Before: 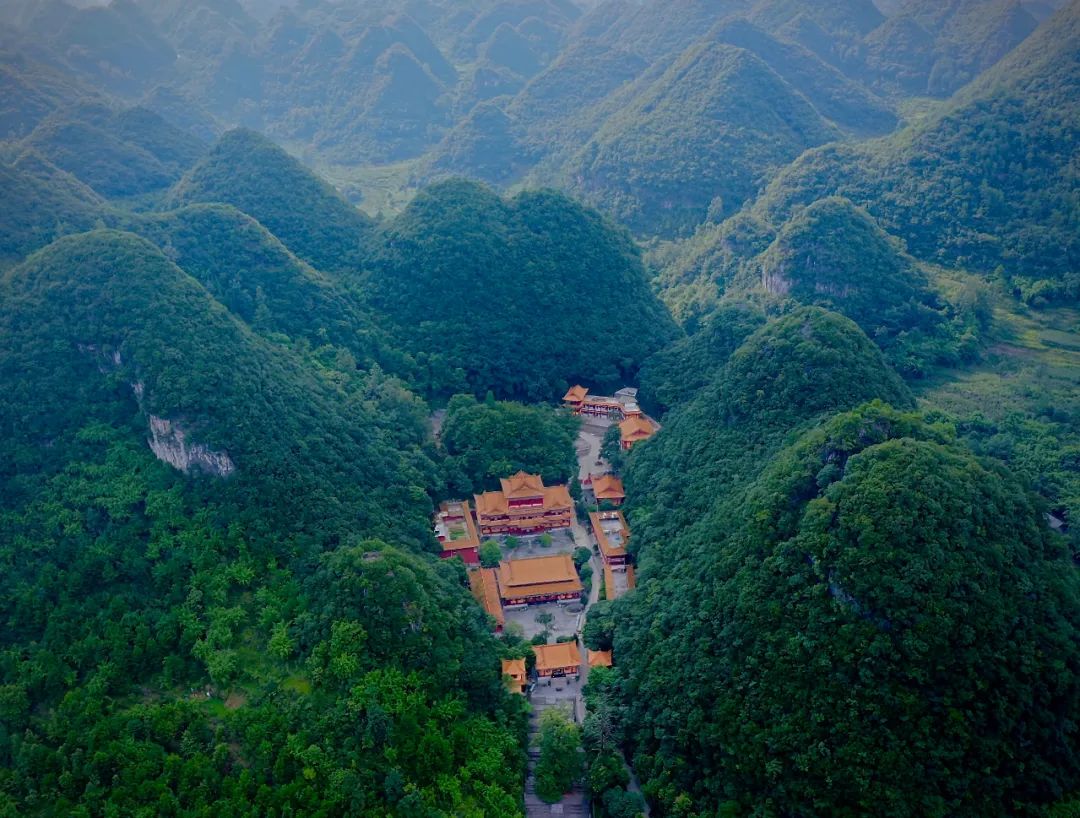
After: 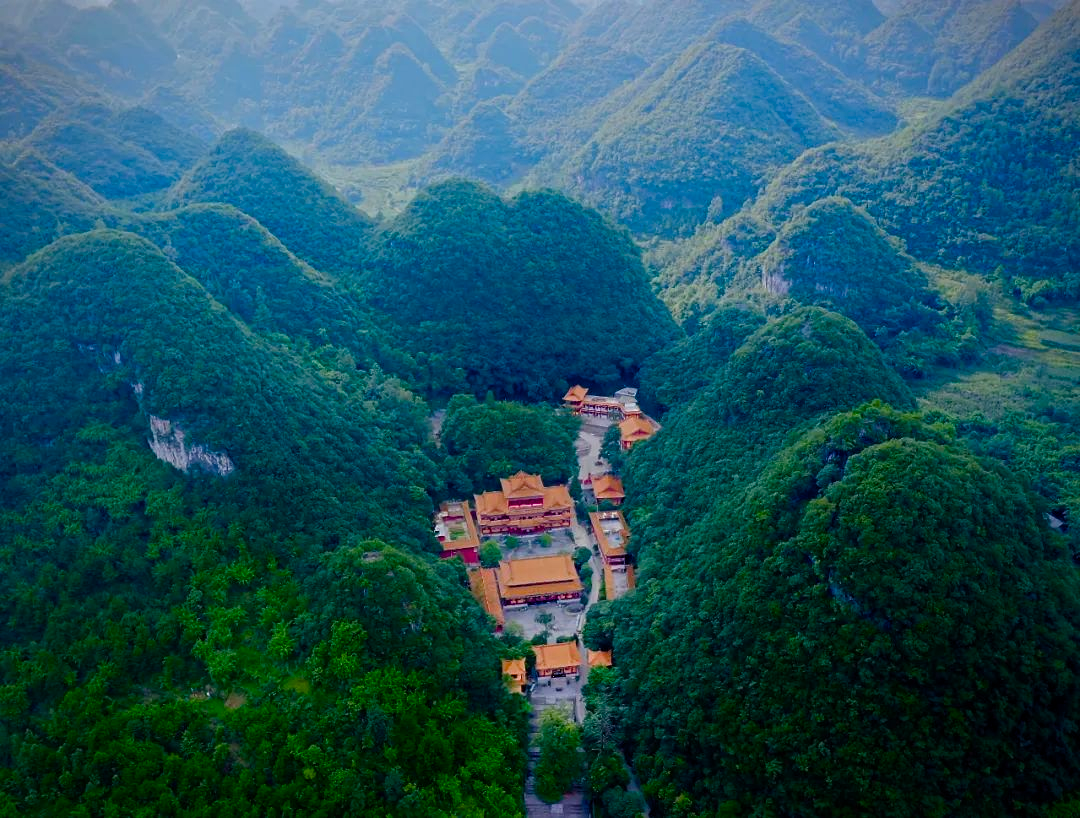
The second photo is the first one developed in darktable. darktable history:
tone equalizer: -8 EV -0.417 EV, -7 EV -0.389 EV, -6 EV -0.333 EV, -5 EV -0.222 EV, -3 EV 0.222 EV, -2 EV 0.333 EV, -1 EV 0.389 EV, +0 EV 0.417 EV, edges refinement/feathering 500, mask exposure compensation -1.57 EV, preserve details no
color balance rgb: perceptual saturation grading › global saturation 20%, perceptual saturation grading › highlights -25%, perceptual saturation grading › shadows 50%
